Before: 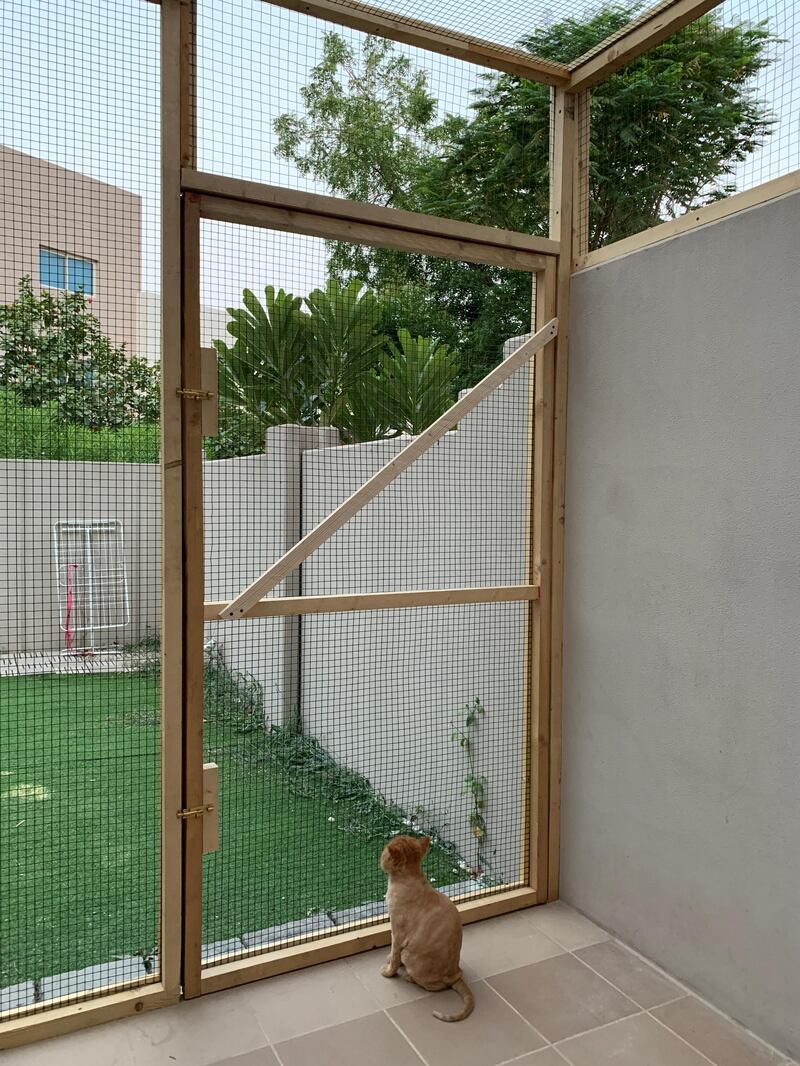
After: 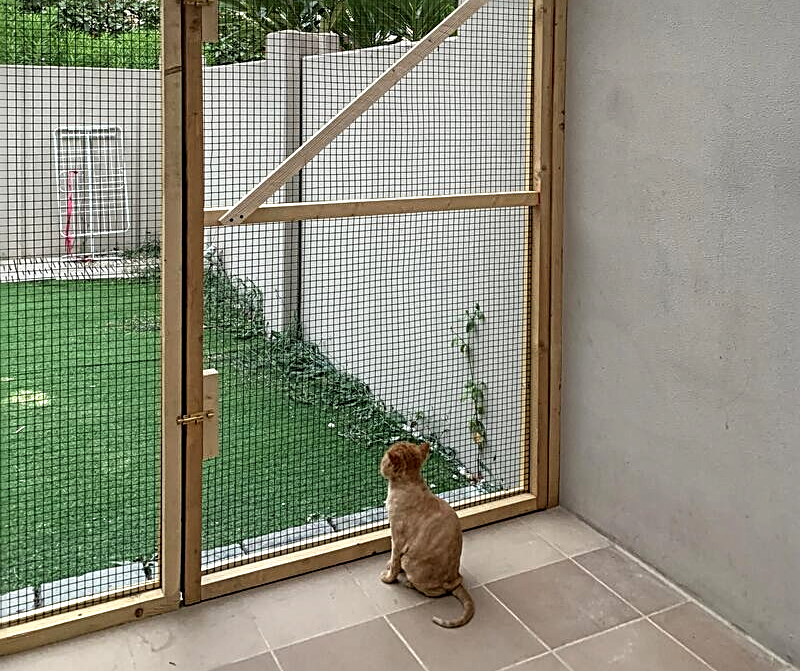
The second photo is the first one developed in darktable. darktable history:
sharpen: radius 2.629, amount 0.679
local contrast: on, module defaults
crop and rotate: top 36.963%
shadows and highlights: low approximation 0.01, soften with gaussian
tone equalizer: -8 EV -0.448 EV, -7 EV -0.42 EV, -6 EV -0.349 EV, -5 EV -0.249 EV, -3 EV 0.19 EV, -2 EV 0.311 EV, -1 EV 0.385 EV, +0 EV 0.437 EV
